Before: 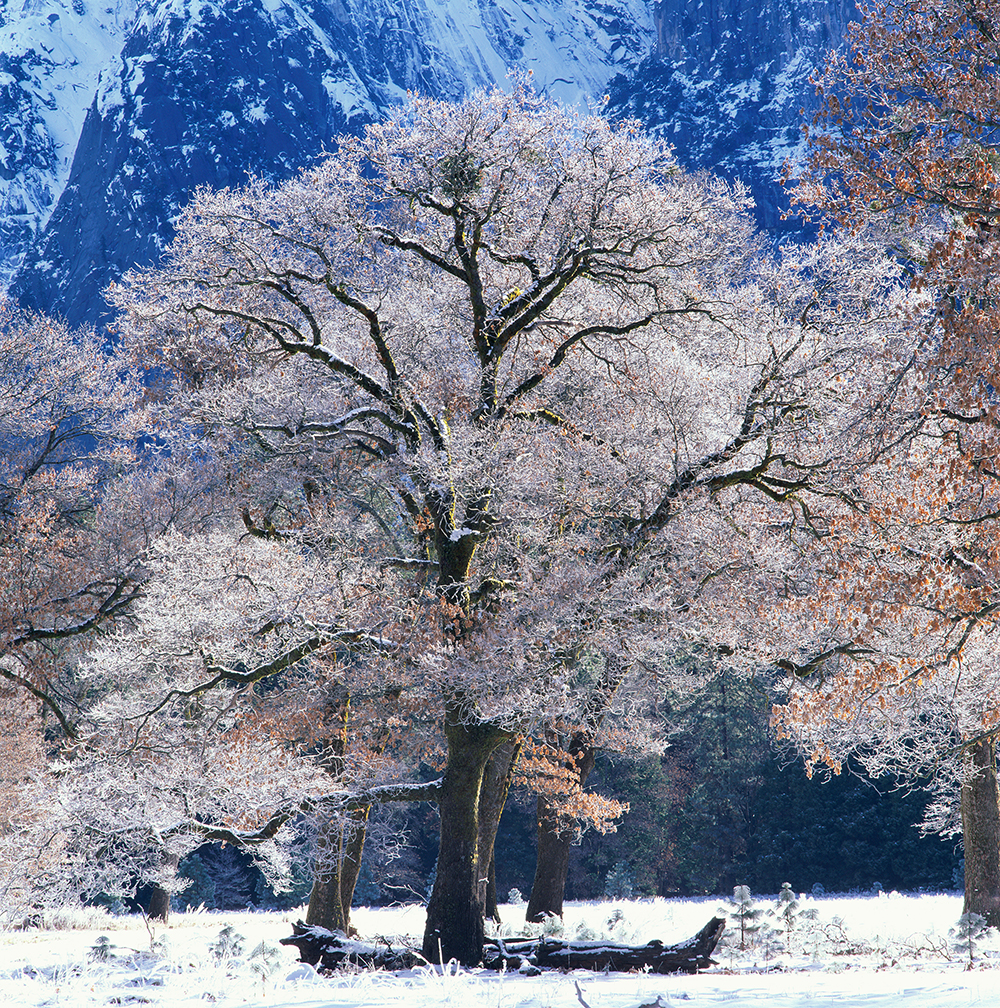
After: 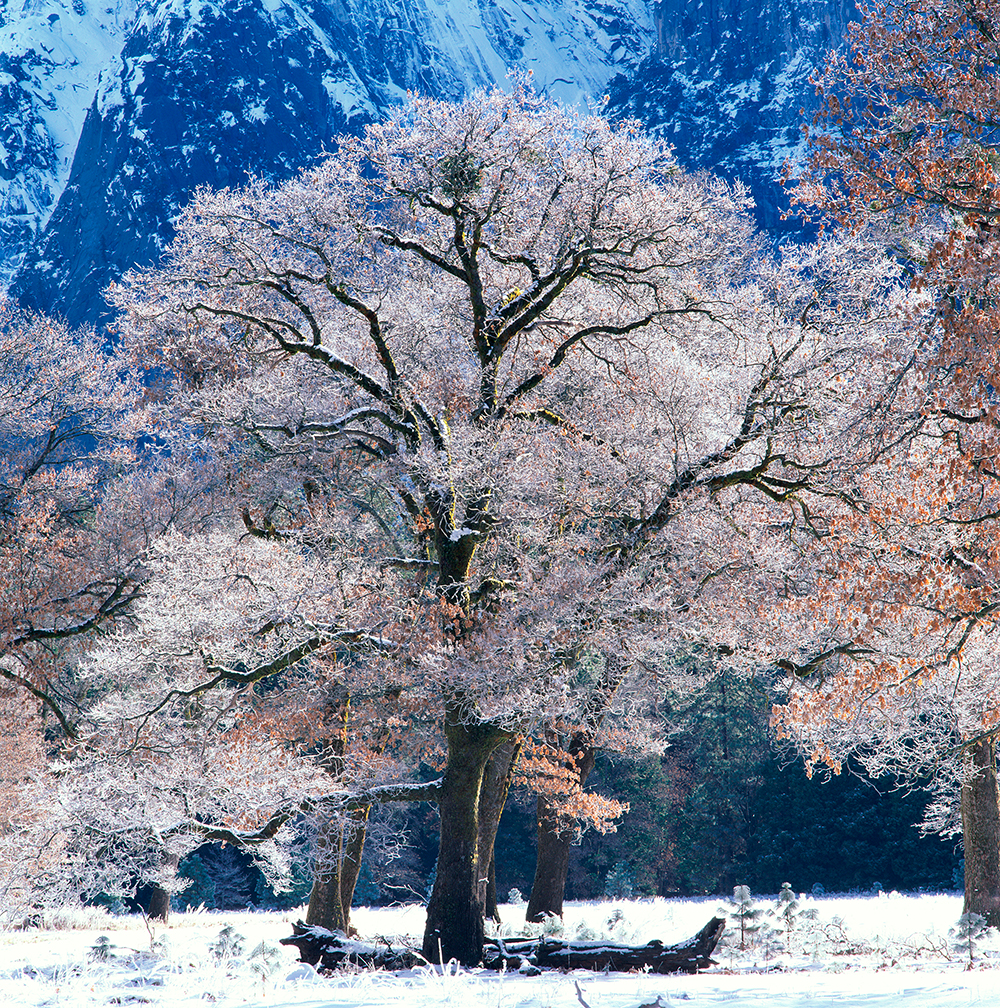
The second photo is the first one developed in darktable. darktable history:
levels: levels [0, 0.492, 0.984]
contrast brightness saturation: saturation -0.059
